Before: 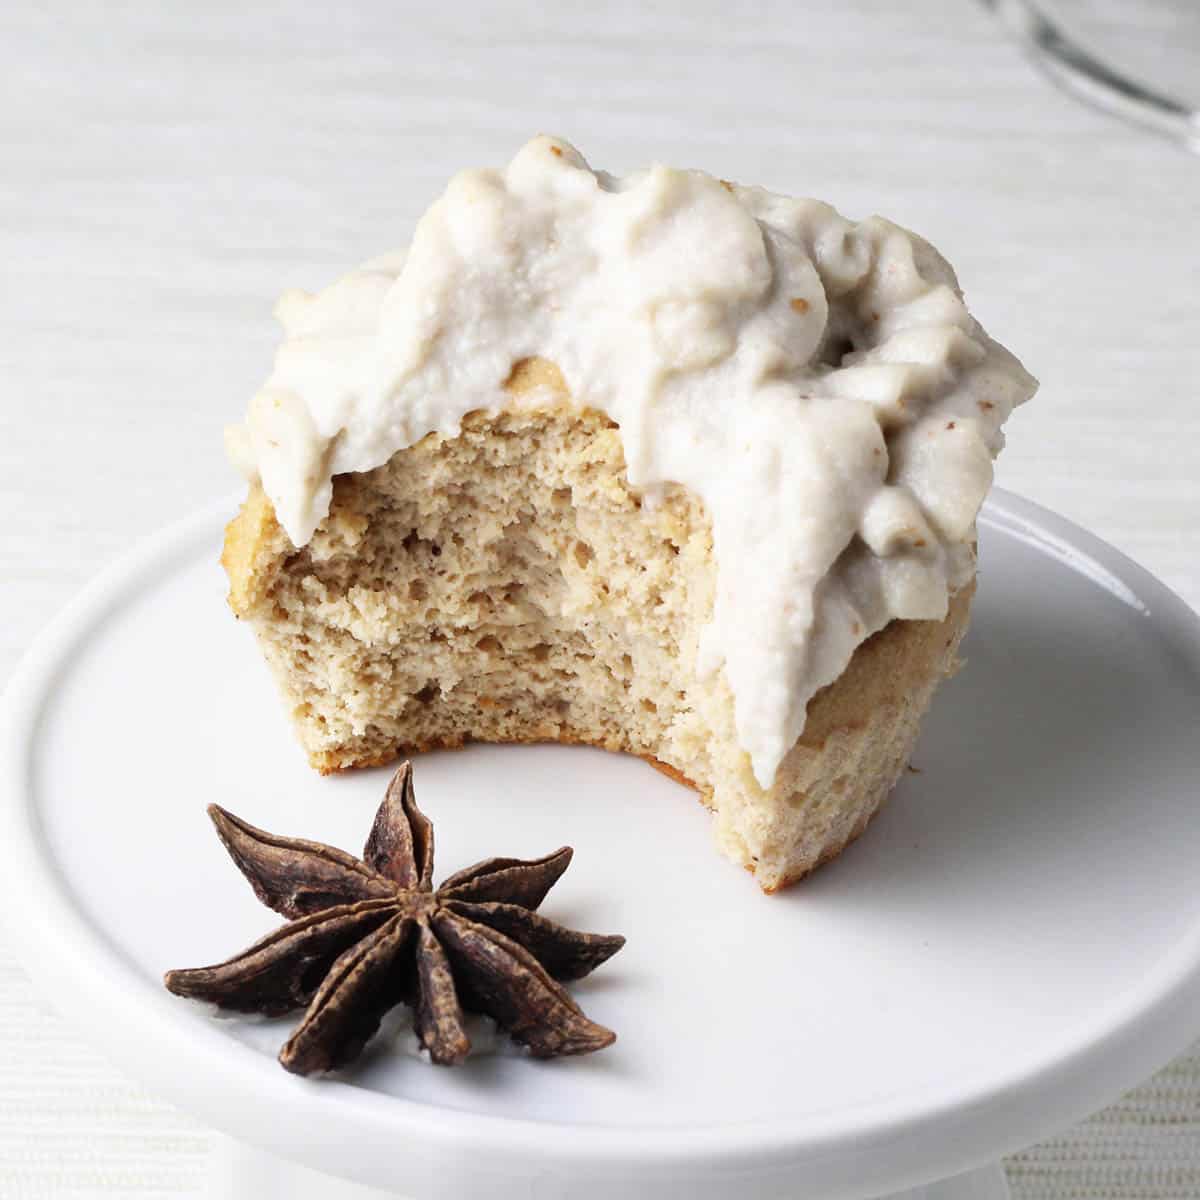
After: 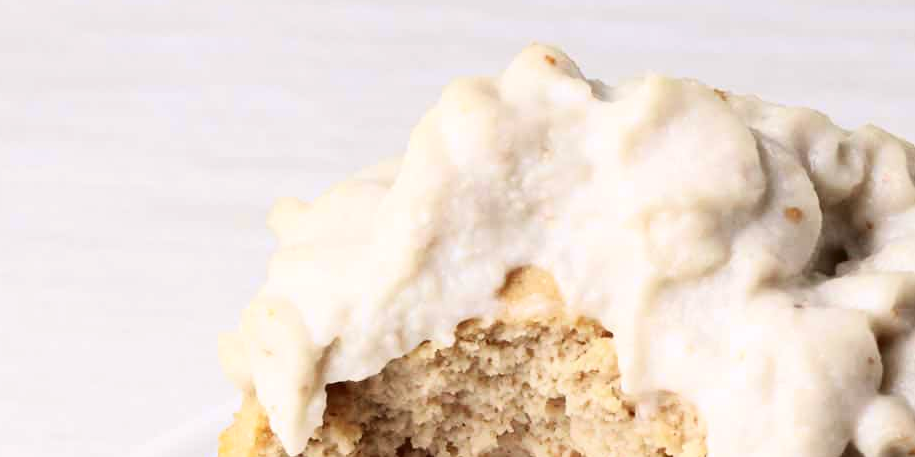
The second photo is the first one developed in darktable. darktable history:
tone curve: curves: ch0 [(0, 0.036) (0.119, 0.115) (0.461, 0.479) (0.715, 0.767) (0.817, 0.865) (1, 0.998)]; ch1 [(0, 0) (0.377, 0.416) (0.44, 0.478) (0.487, 0.498) (0.514, 0.525) (0.538, 0.552) (0.67, 0.688) (1, 1)]; ch2 [(0, 0) (0.38, 0.405) (0.463, 0.445) (0.492, 0.486) (0.524, 0.541) (0.578, 0.59) (0.653, 0.658) (1, 1)], color space Lab, independent channels, preserve colors none
crop: left 0.579%, top 7.627%, right 23.167%, bottom 54.275%
